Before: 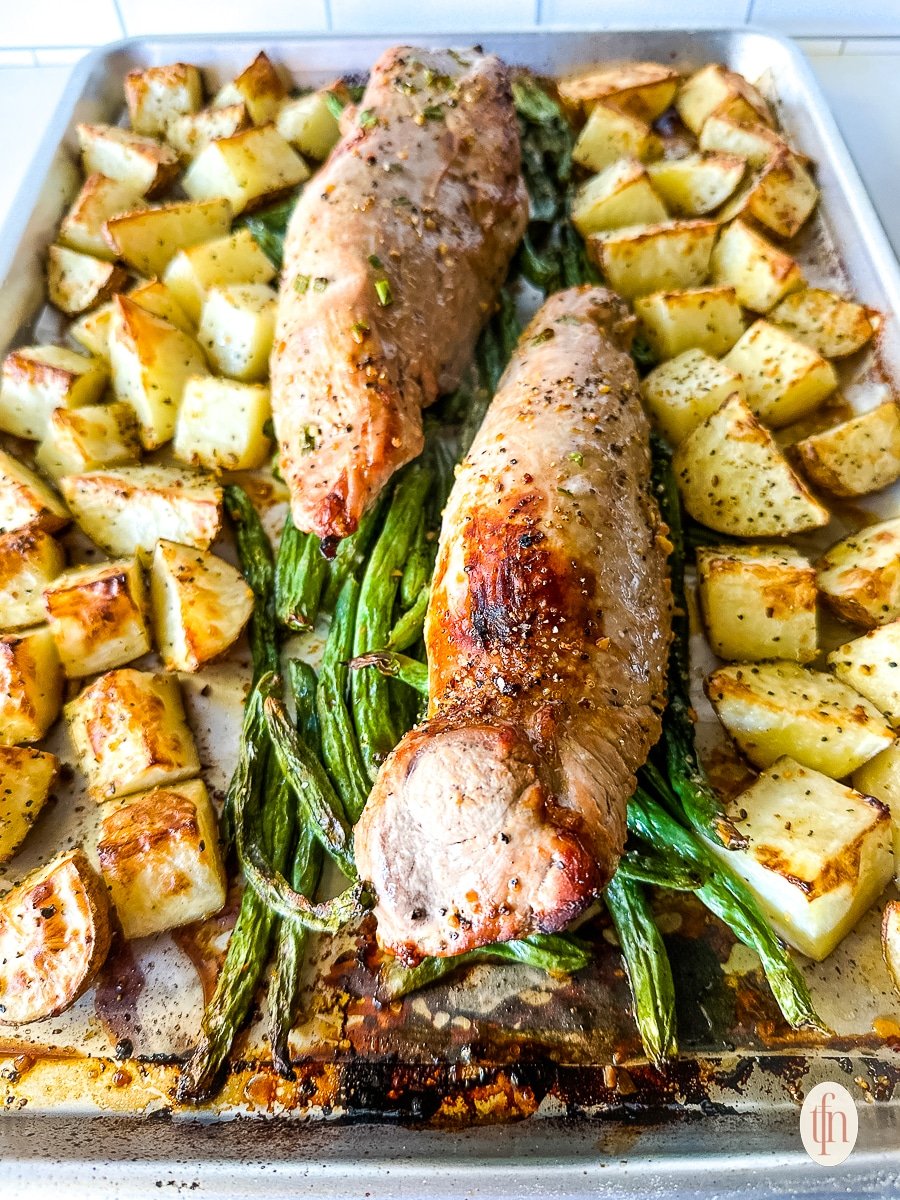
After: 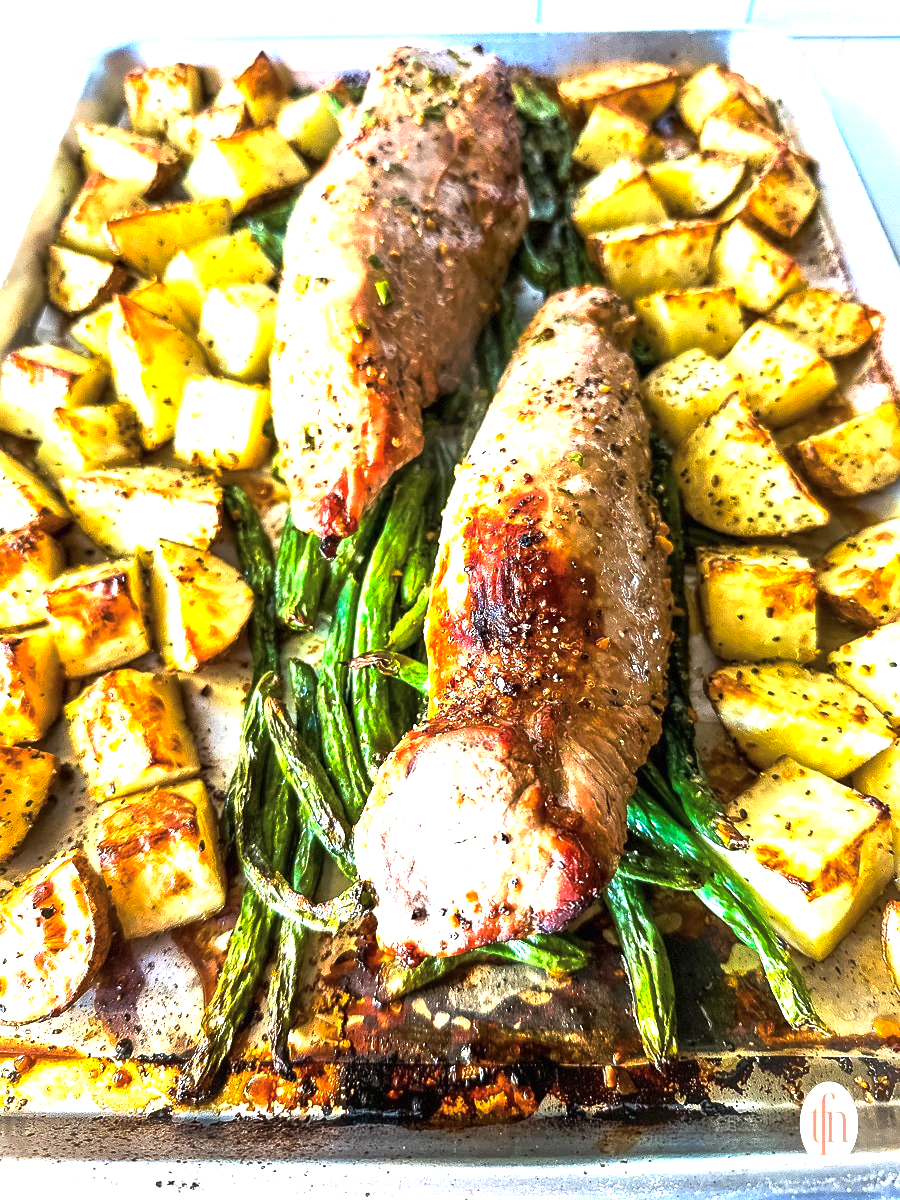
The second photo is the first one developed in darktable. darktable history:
tone curve: curves: ch0 [(0, 0) (0.797, 0.684) (1, 1)], preserve colors none
exposure: black level correction 0, exposure 1 EV, compensate highlight preservation false
